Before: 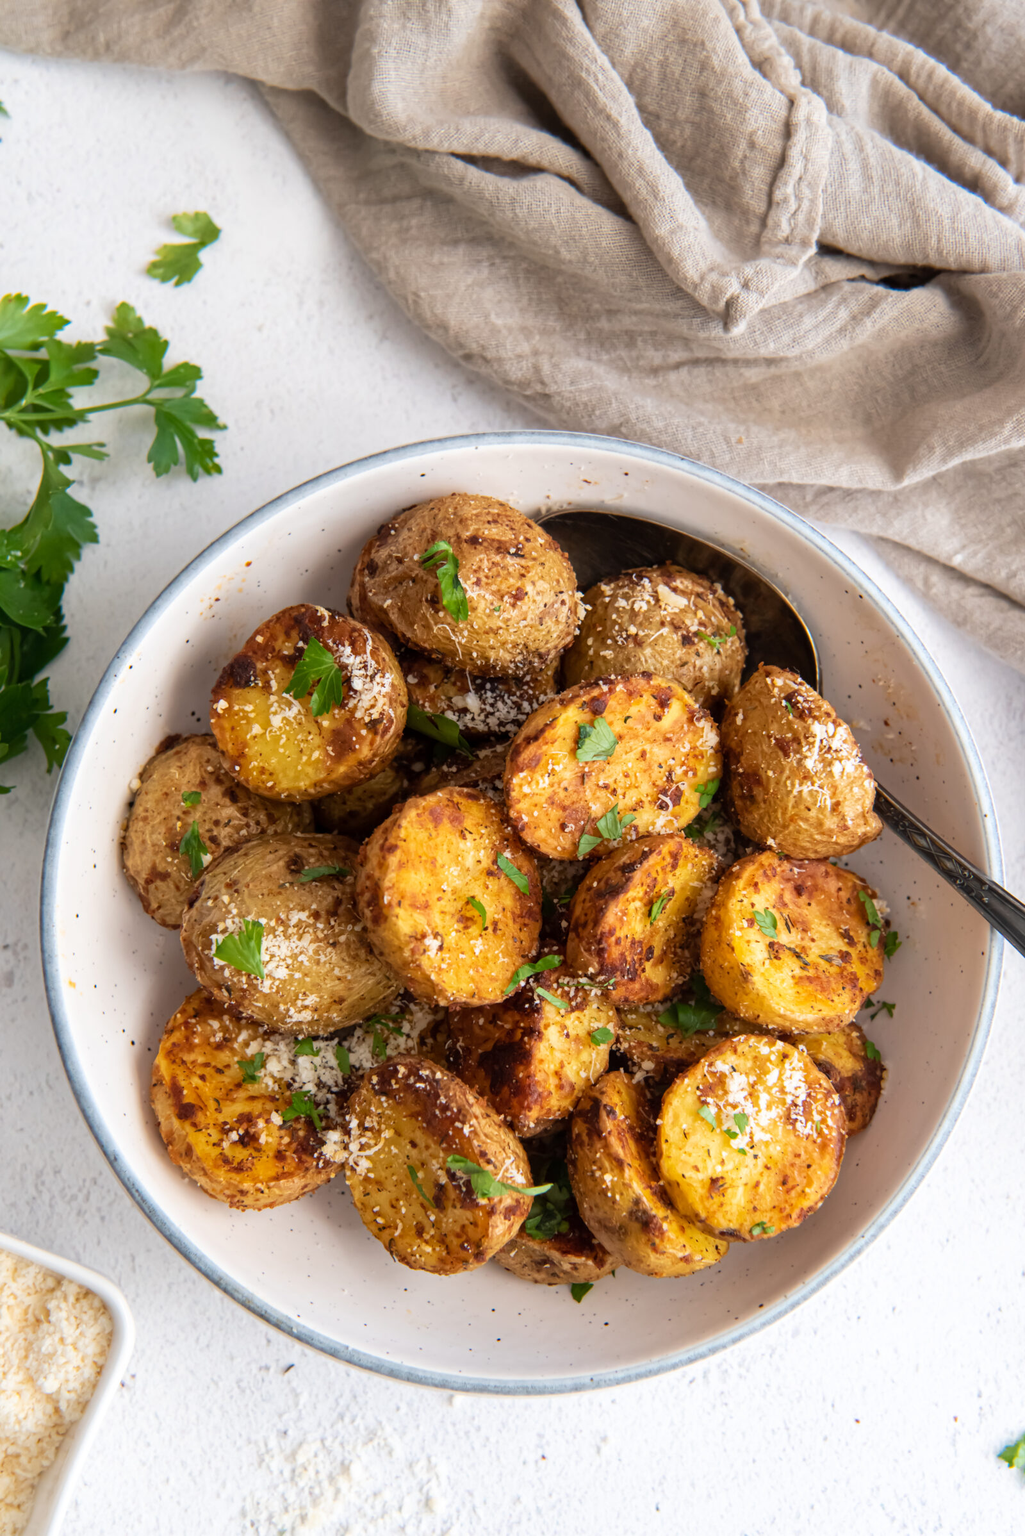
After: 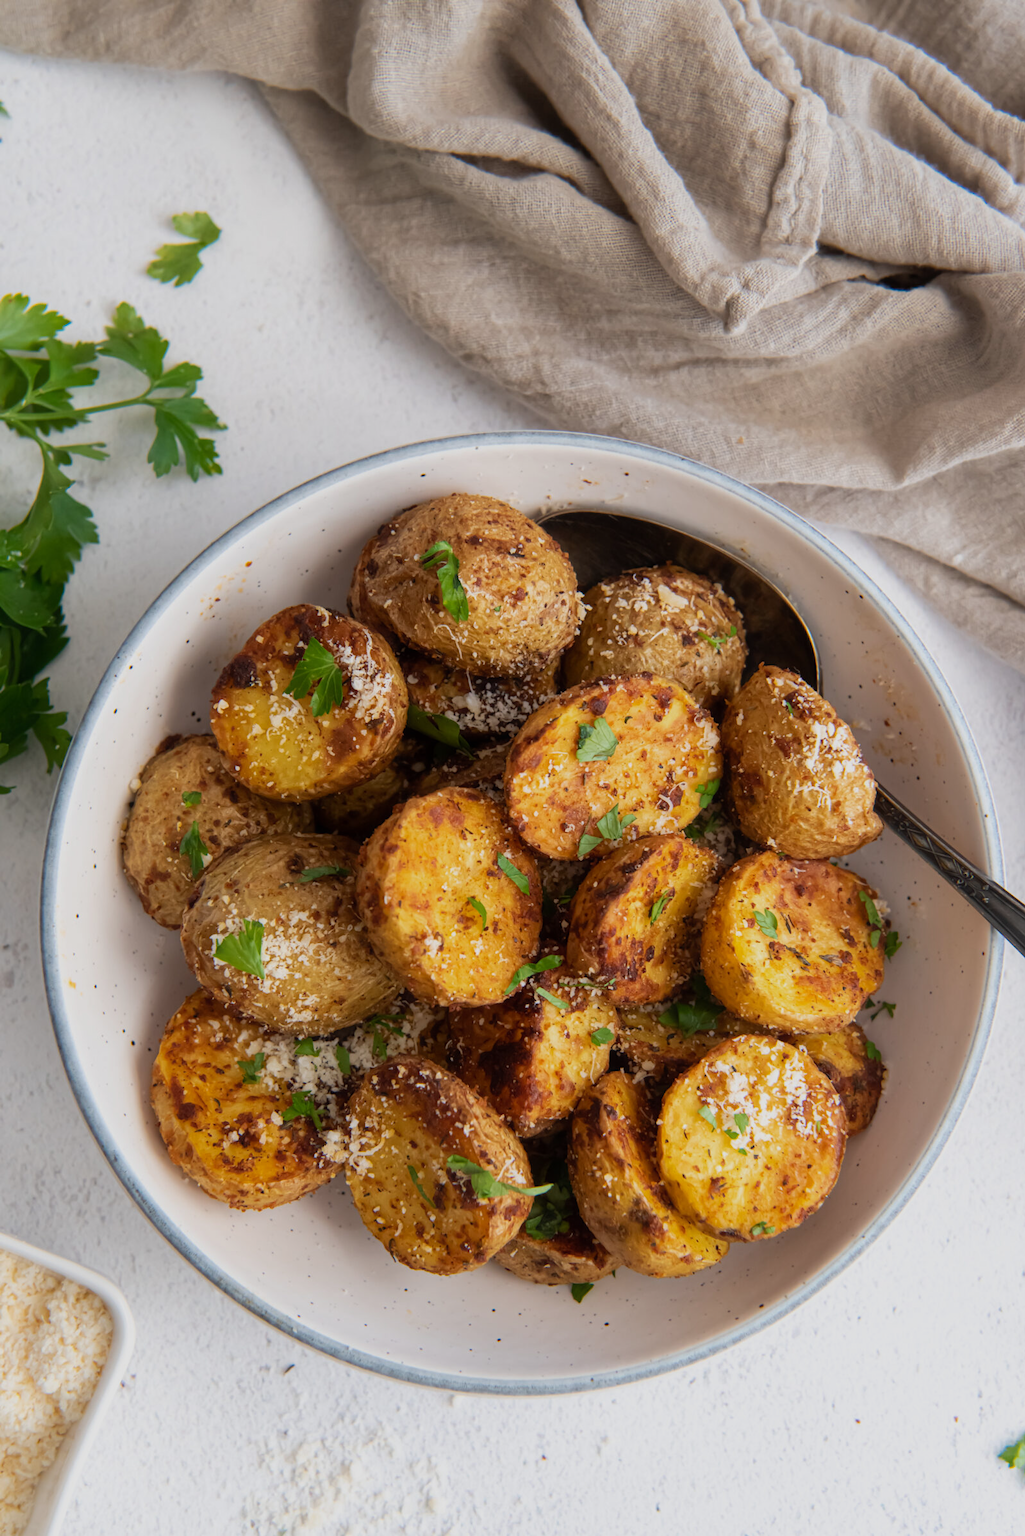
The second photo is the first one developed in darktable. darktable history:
contrast equalizer: y [[0.5, 0.5, 0.501, 0.63, 0.504, 0.5], [0.5 ×6], [0.5 ×6], [0 ×6], [0 ×6]], mix -0.215
exposure: exposure -0.406 EV, compensate highlight preservation false
